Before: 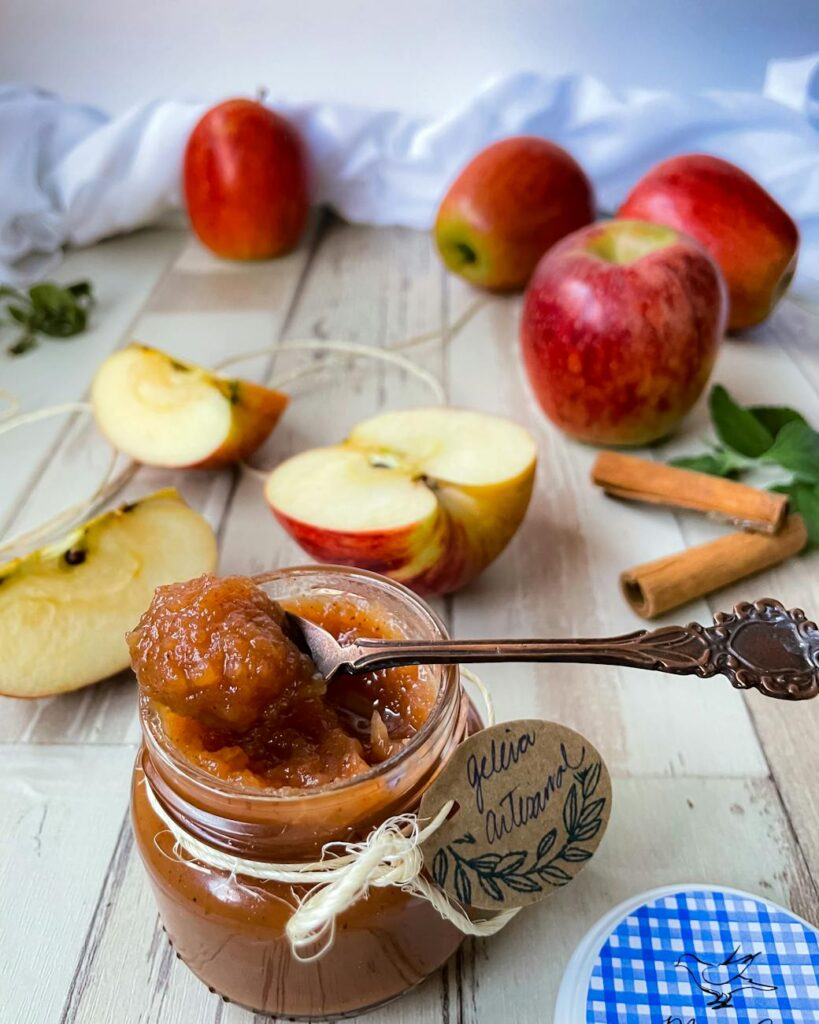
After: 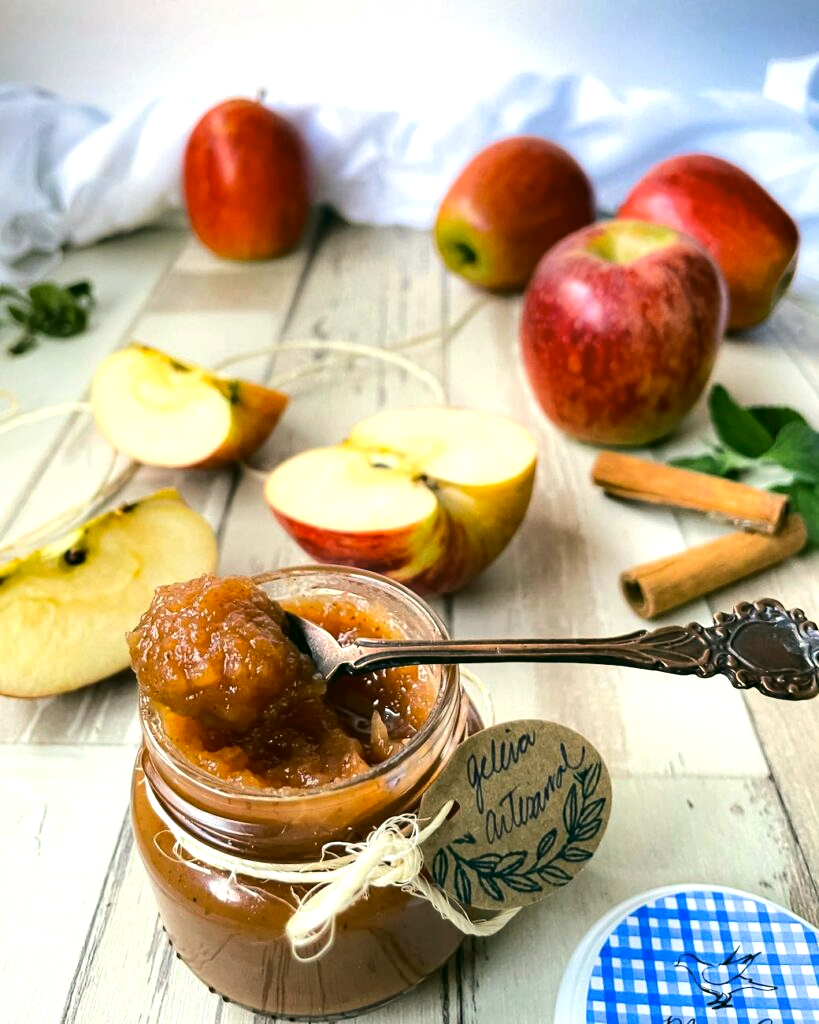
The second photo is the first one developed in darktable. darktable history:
exposure: black level correction 0, exposure 0.2 EV, compensate exposure bias true, compensate highlight preservation false
tone equalizer: -8 EV -0.417 EV, -7 EV -0.389 EV, -6 EV -0.333 EV, -5 EV -0.222 EV, -3 EV 0.222 EV, -2 EV 0.333 EV, -1 EV 0.389 EV, +0 EV 0.417 EV, edges refinement/feathering 500, mask exposure compensation -1.57 EV, preserve details no
color correction: highlights a* -0.482, highlights b* 9.48, shadows a* -9.48, shadows b* 0.803
